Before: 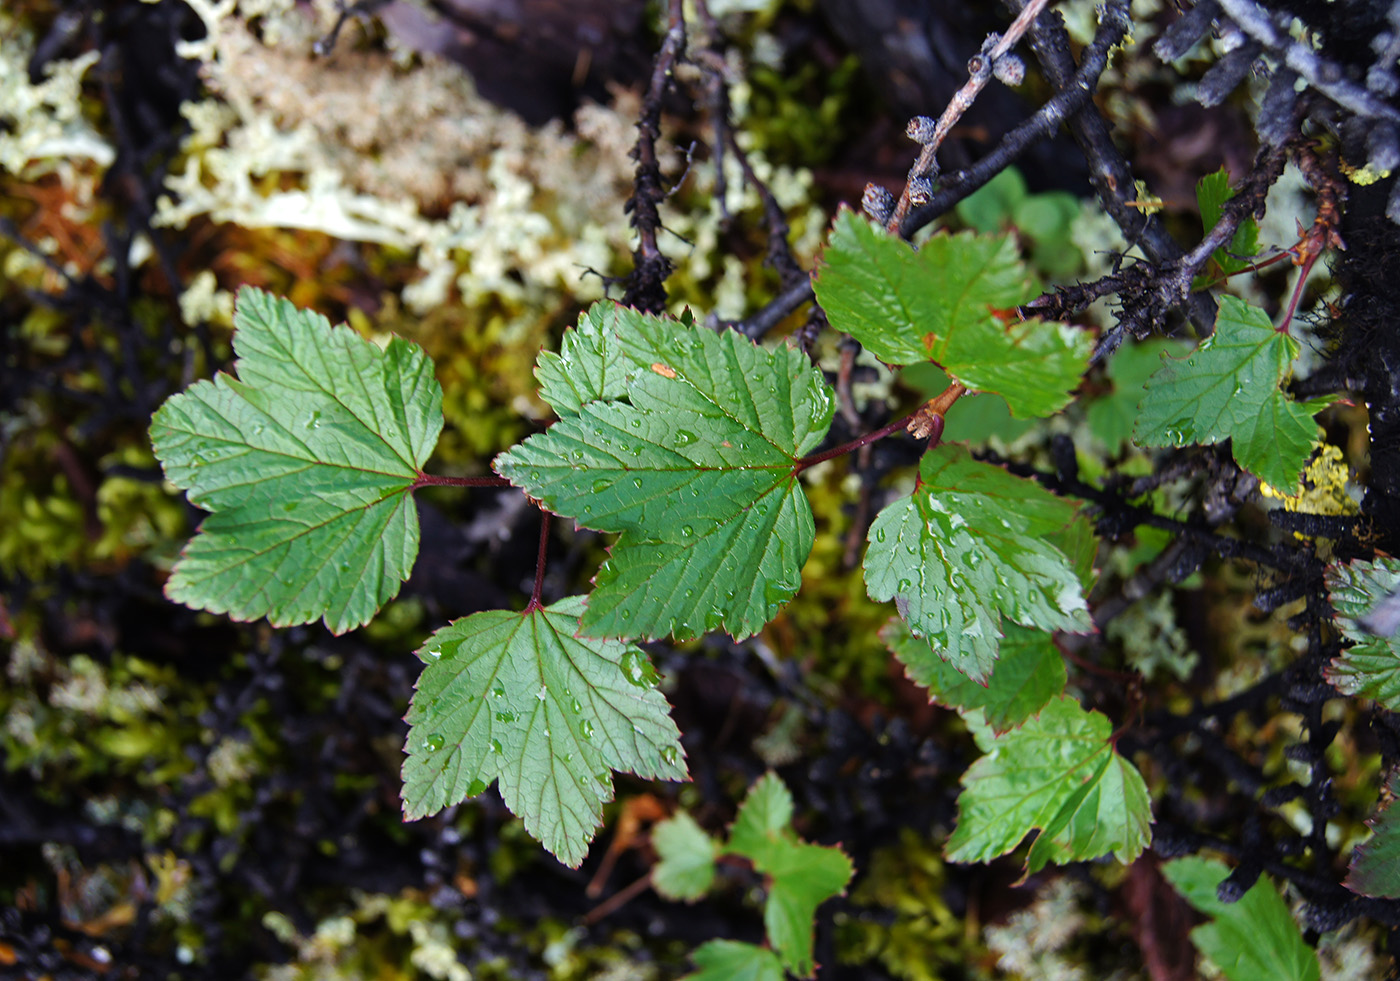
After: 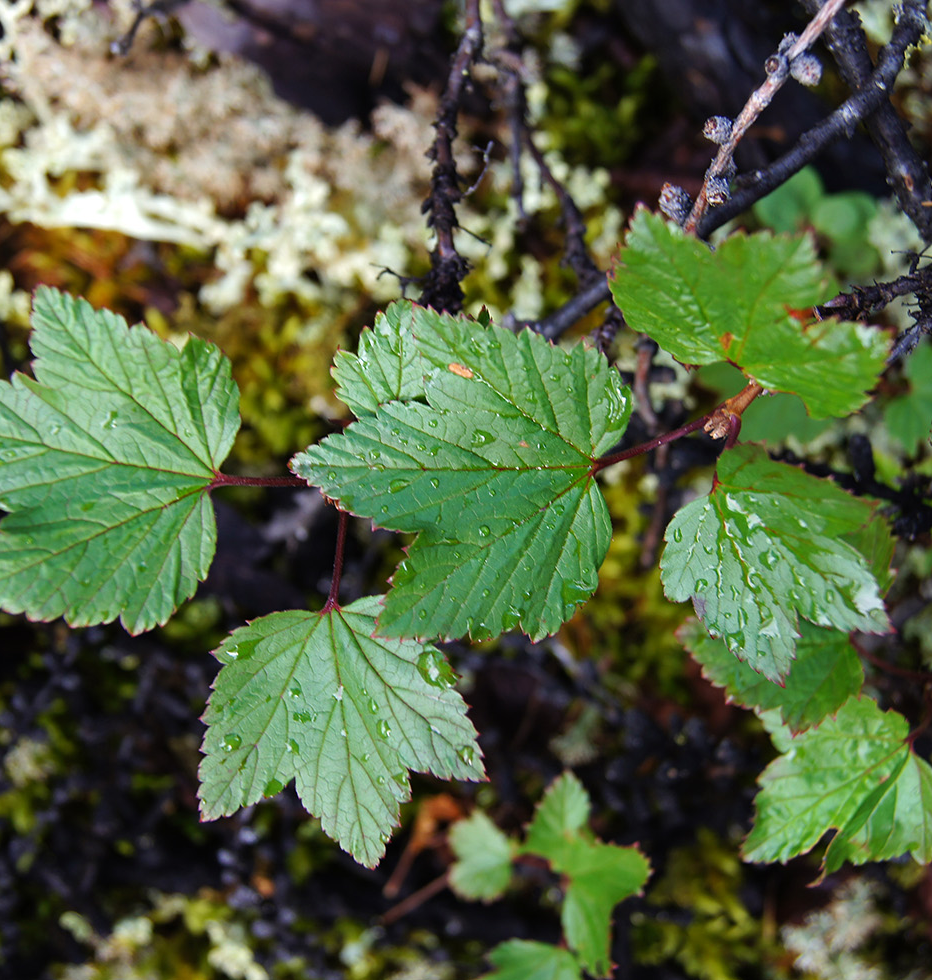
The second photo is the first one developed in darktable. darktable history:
crop and rotate: left 14.504%, right 18.862%
